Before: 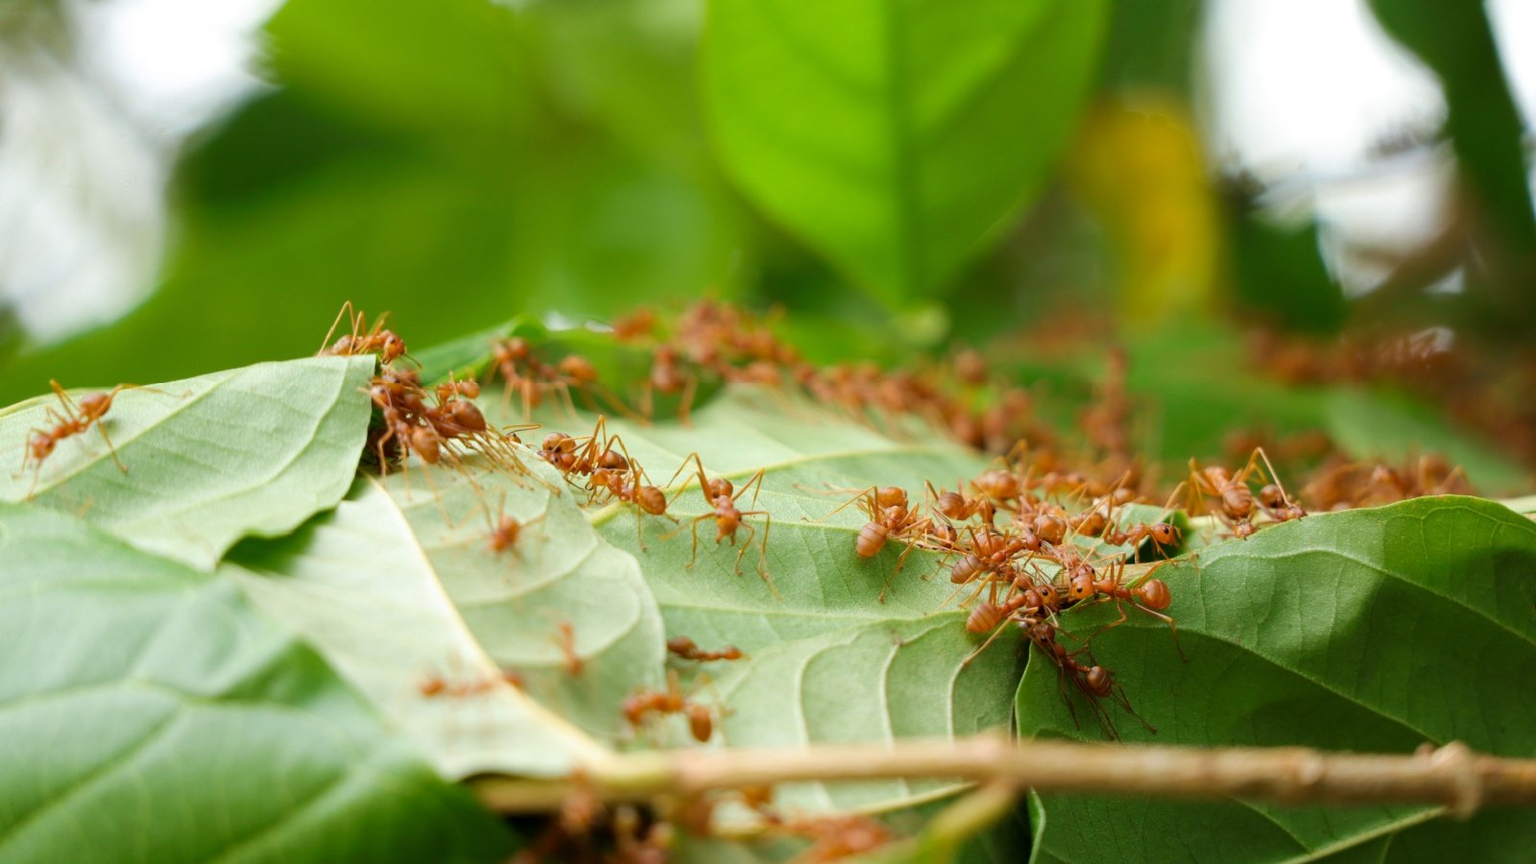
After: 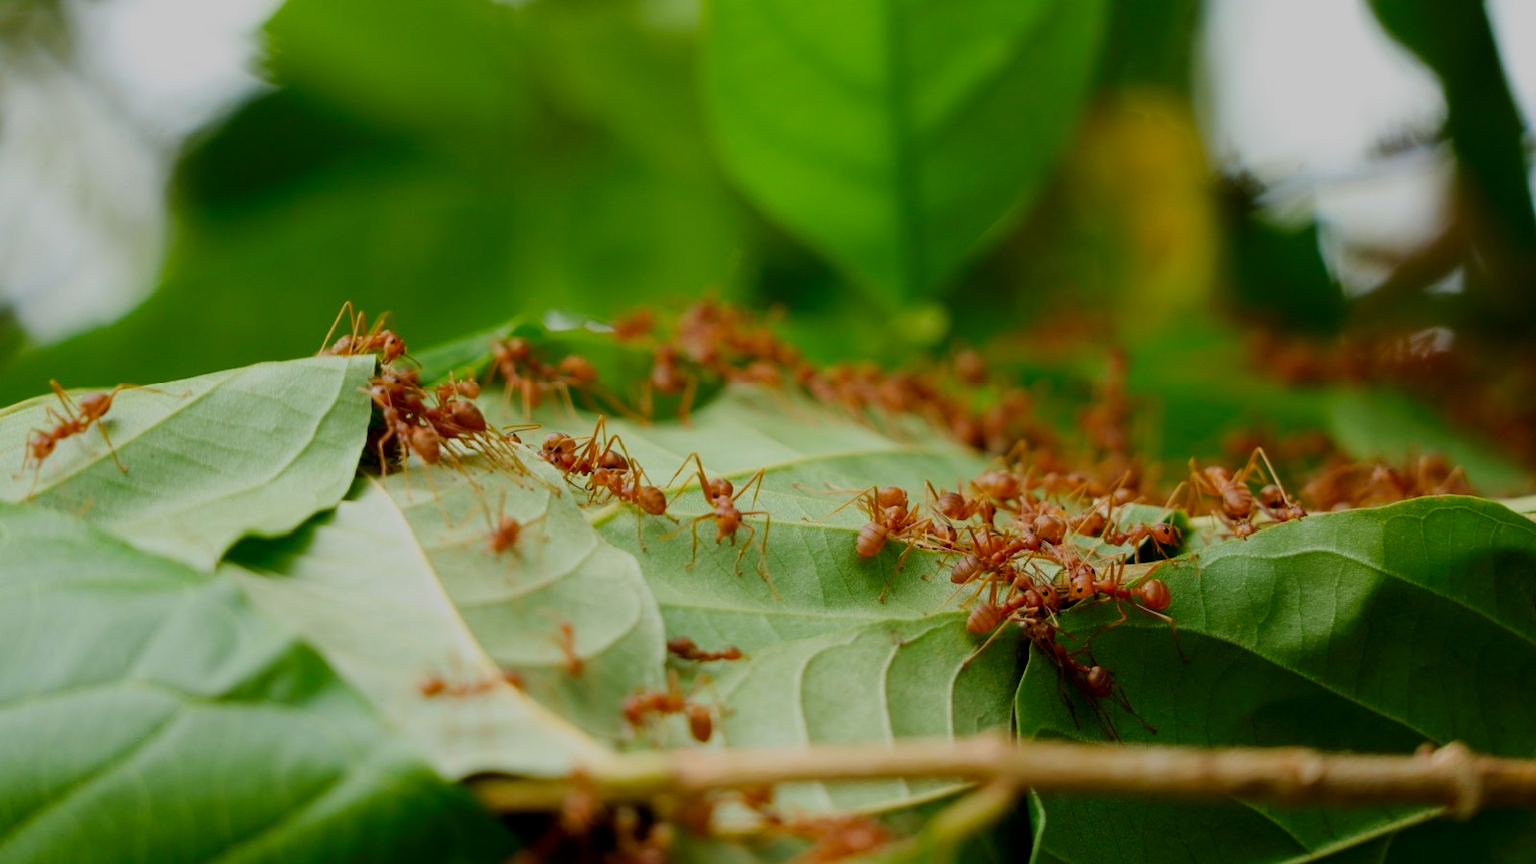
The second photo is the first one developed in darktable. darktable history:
contrast brightness saturation: brightness -0.198, saturation 0.081
exposure: black level correction 0, exposure 0 EV, compensate exposure bias true, compensate highlight preservation false
filmic rgb: black relative exposure -7.65 EV, white relative exposure 4.56 EV, hardness 3.61, color science v6 (2022), iterations of high-quality reconstruction 0
